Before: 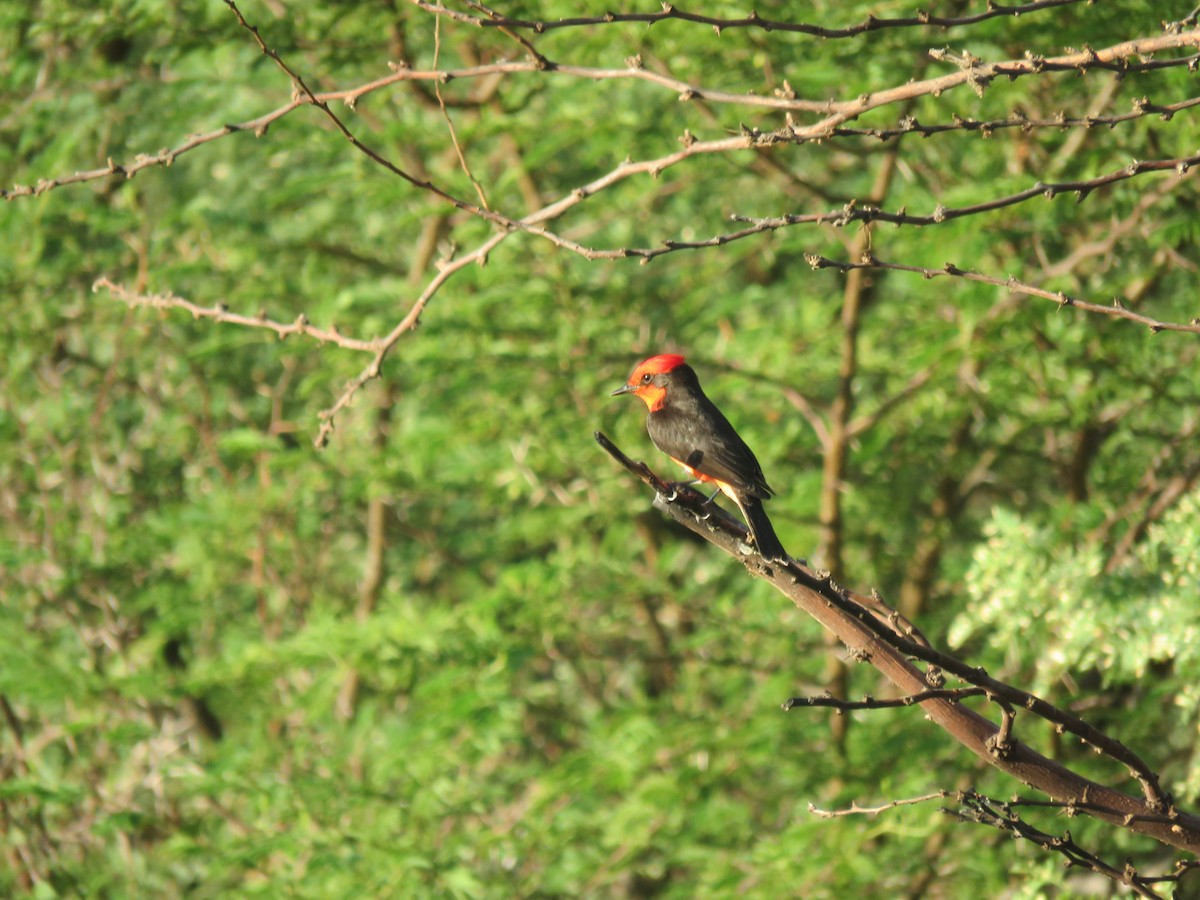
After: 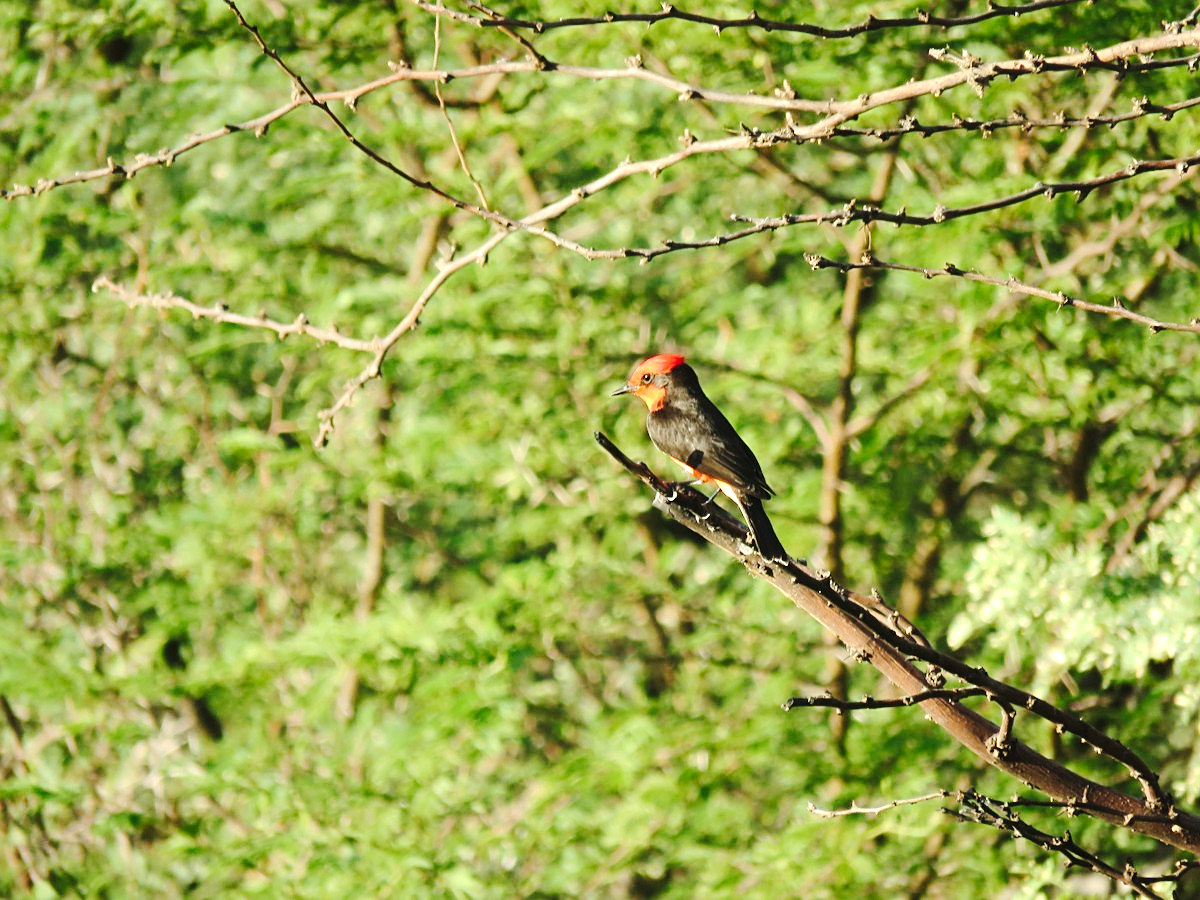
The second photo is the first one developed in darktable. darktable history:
sharpen: on, module defaults
tone equalizer: -8 EV -0.423 EV, -7 EV -0.409 EV, -6 EV -0.322 EV, -5 EV -0.257 EV, -3 EV 0.246 EV, -2 EV 0.351 EV, -1 EV 0.413 EV, +0 EV 0.445 EV, edges refinement/feathering 500, mask exposure compensation -1.57 EV, preserve details no
tone curve: curves: ch0 [(0, 0.01) (0.097, 0.07) (0.204, 0.173) (0.447, 0.517) (0.539, 0.624) (0.733, 0.791) (0.879, 0.898) (1, 0.98)]; ch1 [(0, 0) (0.393, 0.415) (0.447, 0.448) (0.485, 0.494) (0.523, 0.509) (0.545, 0.541) (0.574, 0.561) (0.648, 0.674) (1, 1)]; ch2 [(0, 0) (0.369, 0.388) (0.449, 0.431) (0.499, 0.5) (0.521, 0.51) (0.53, 0.54) (0.564, 0.569) (0.674, 0.735) (1, 1)], preserve colors none
